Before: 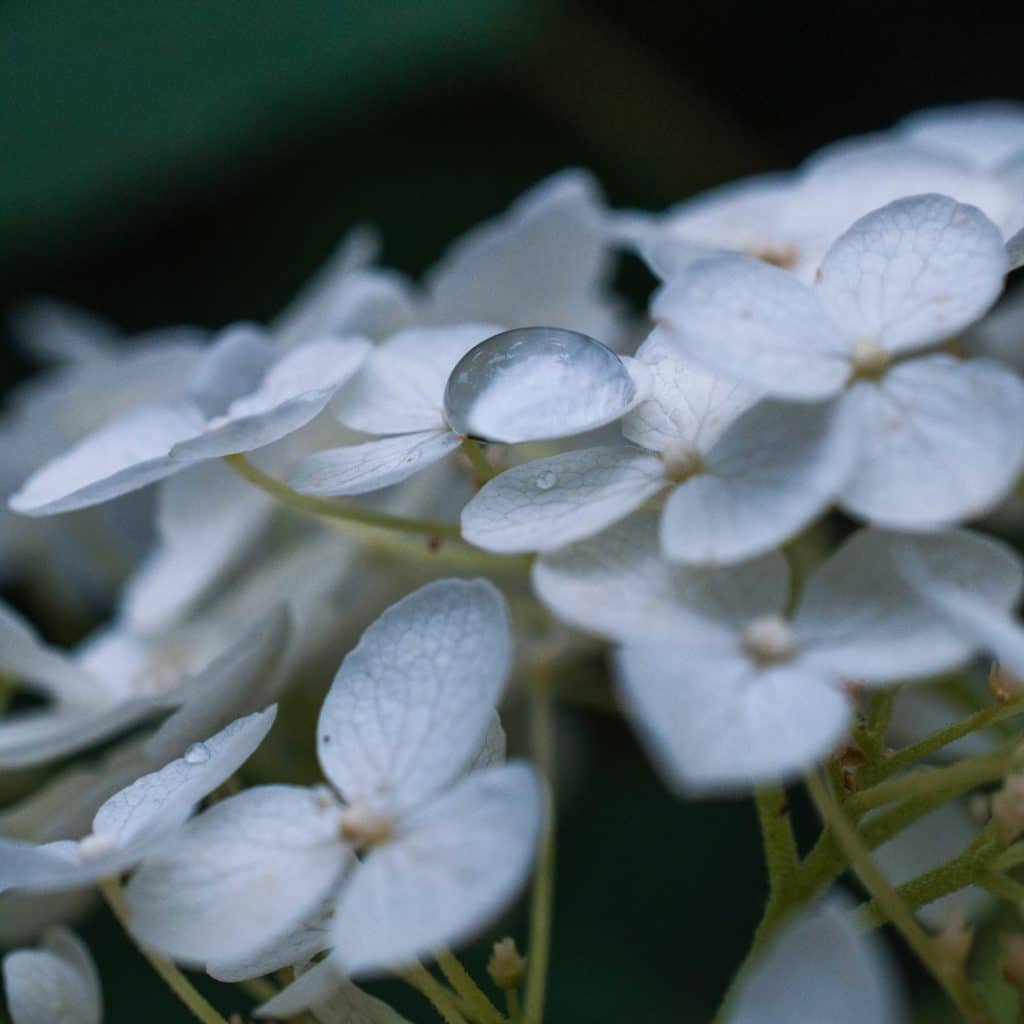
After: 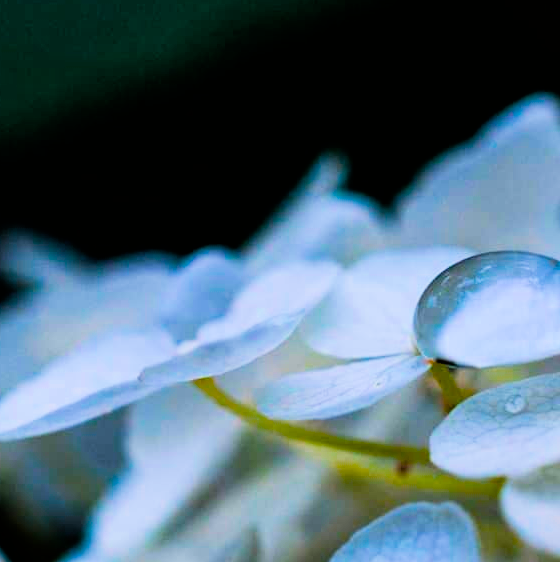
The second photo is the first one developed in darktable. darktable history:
color balance rgb: linear chroma grading › global chroma 20%, perceptual saturation grading › global saturation 65%, perceptual saturation grading › highlights 50%, perceptual saturation grading › shadows 30%, perceptual brilliance grading › global brilliance 12%, perceptual brilliance grading › highlights 15%, global vibrance 20%
filmic rgb: black relative exposure -5 EV, hardness 2.88, contrast 1.4
crop and rotate: left 3.047%, top 7.509%, right 42.236%, bottom 37.598%
